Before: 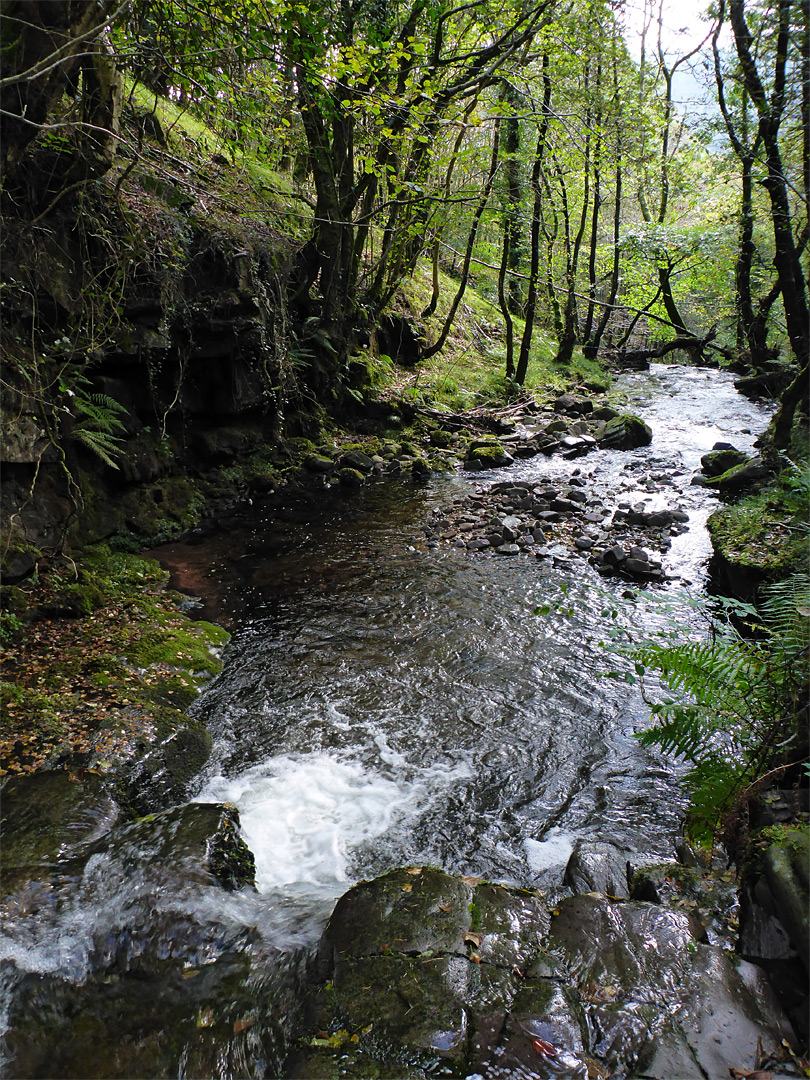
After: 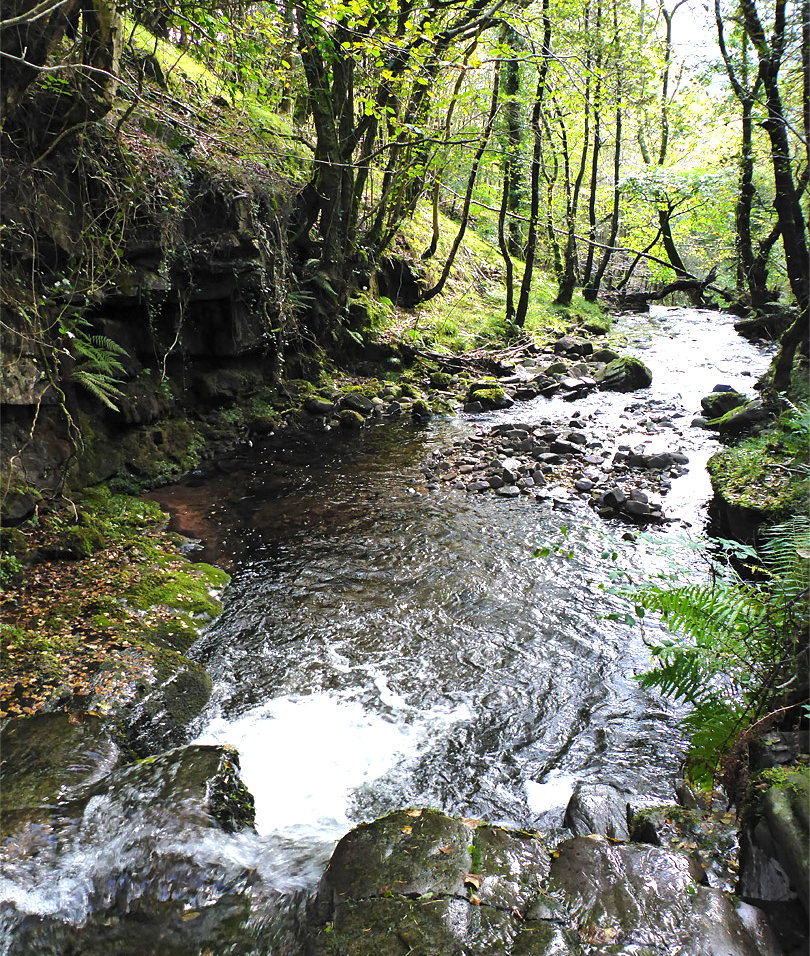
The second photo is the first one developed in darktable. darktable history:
exposure: black level correction 0, exposure 1.097 EV, compensate highlight preservation false
crop and rotate: top 5.555%, bottom 5.84%
